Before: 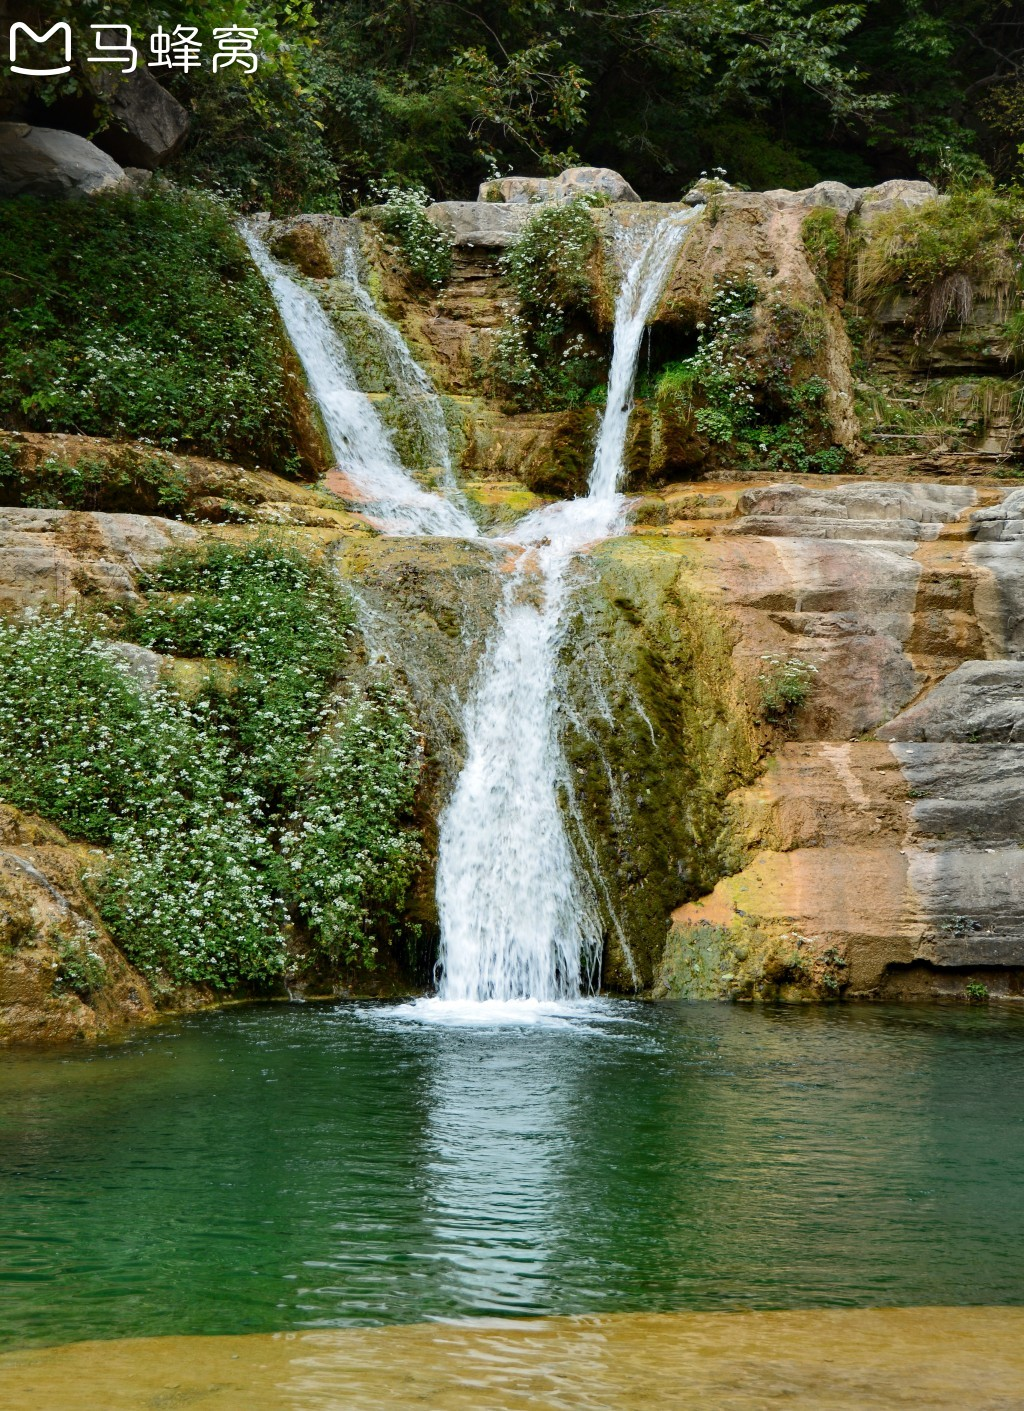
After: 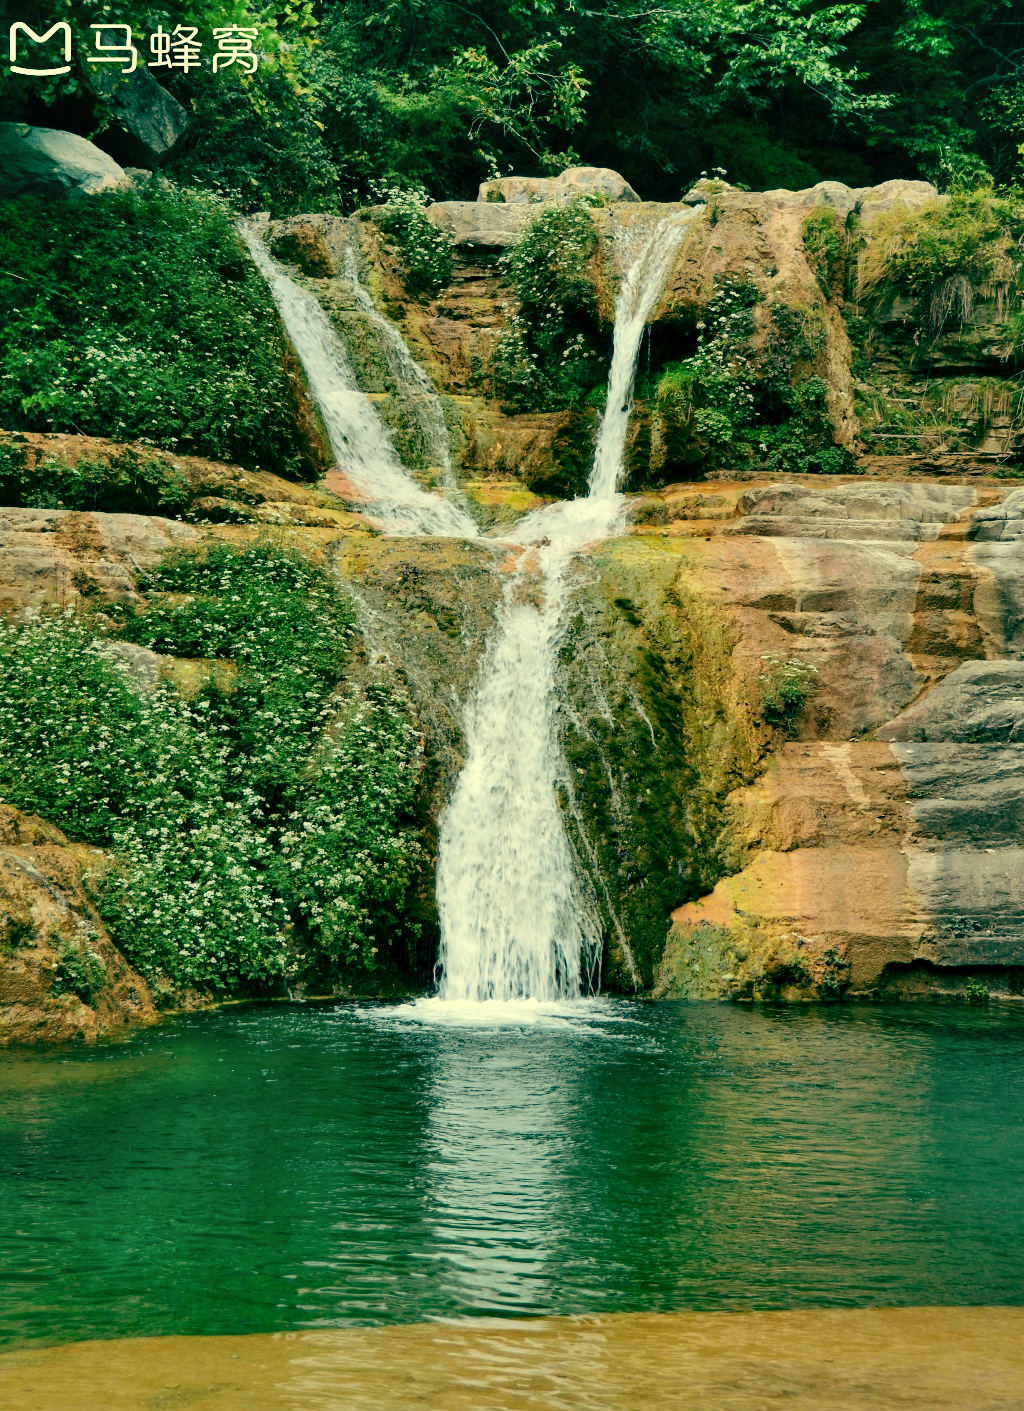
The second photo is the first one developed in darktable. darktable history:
shadows and highlights: shadows 60, soften with gaussian
color balance: mode lift, gamma, gain (sRGB), lift [1, 0.69, 1, 1], gamma [1, 1.482, 1, 1], gain [1, 1, 1, 0.802]
